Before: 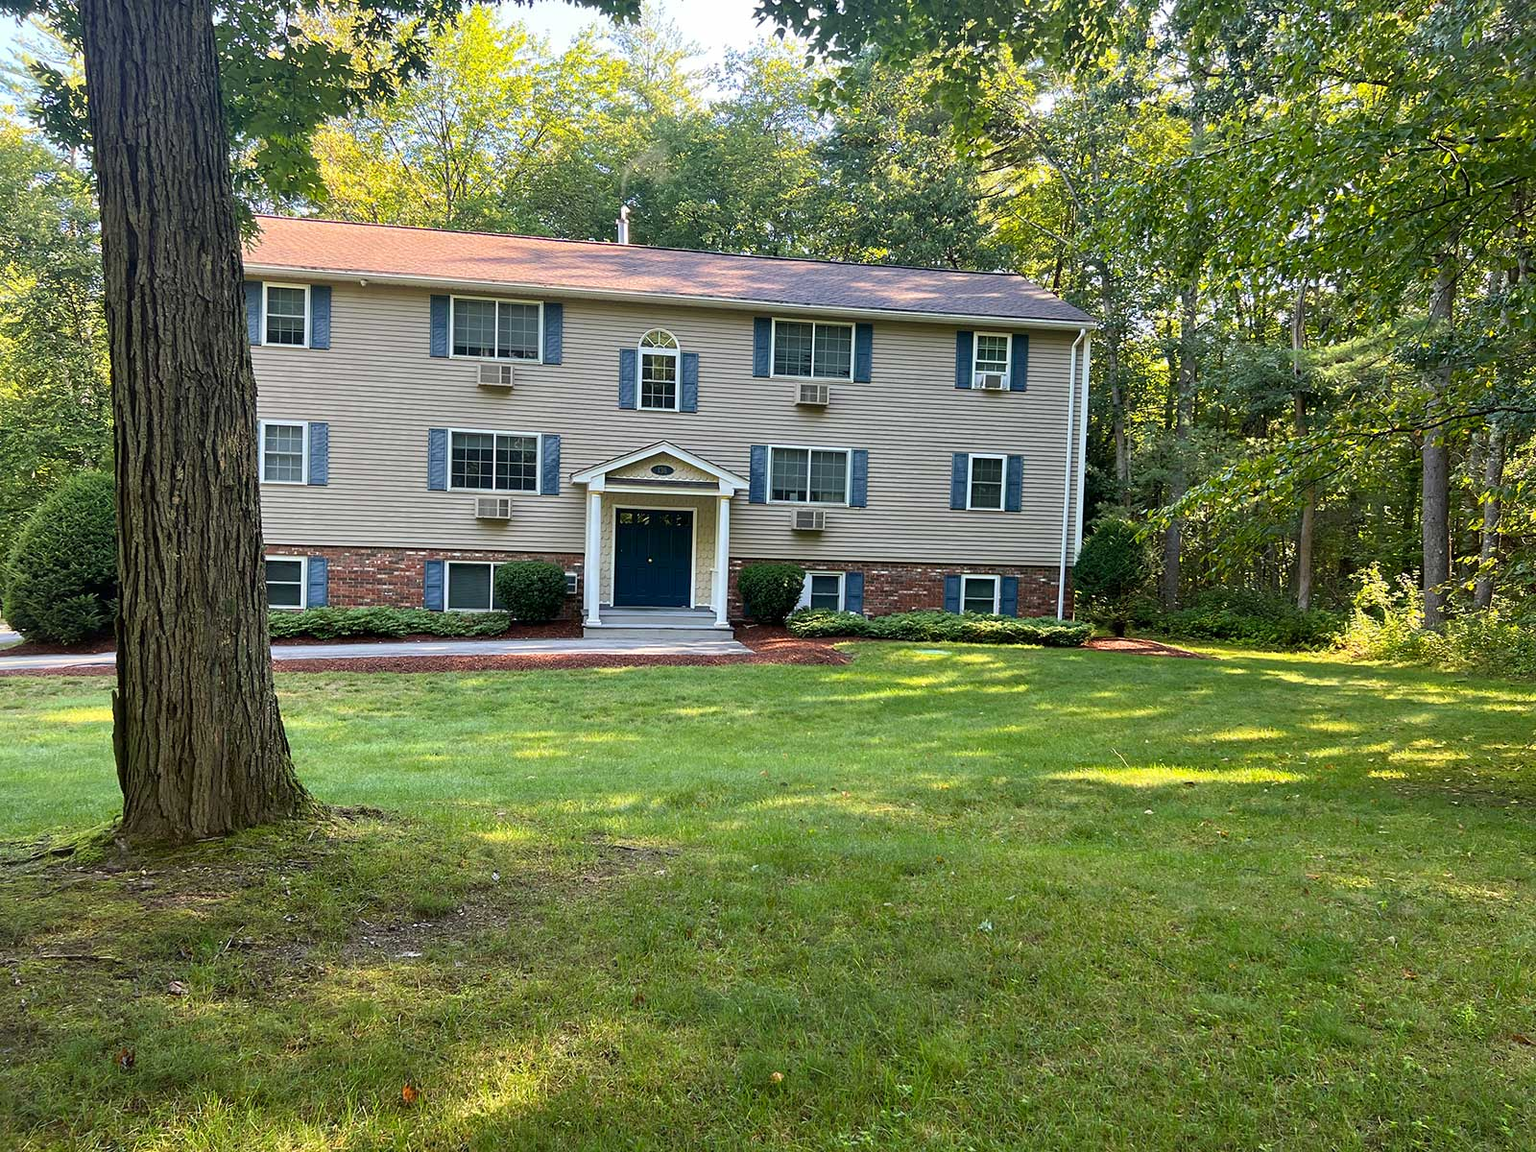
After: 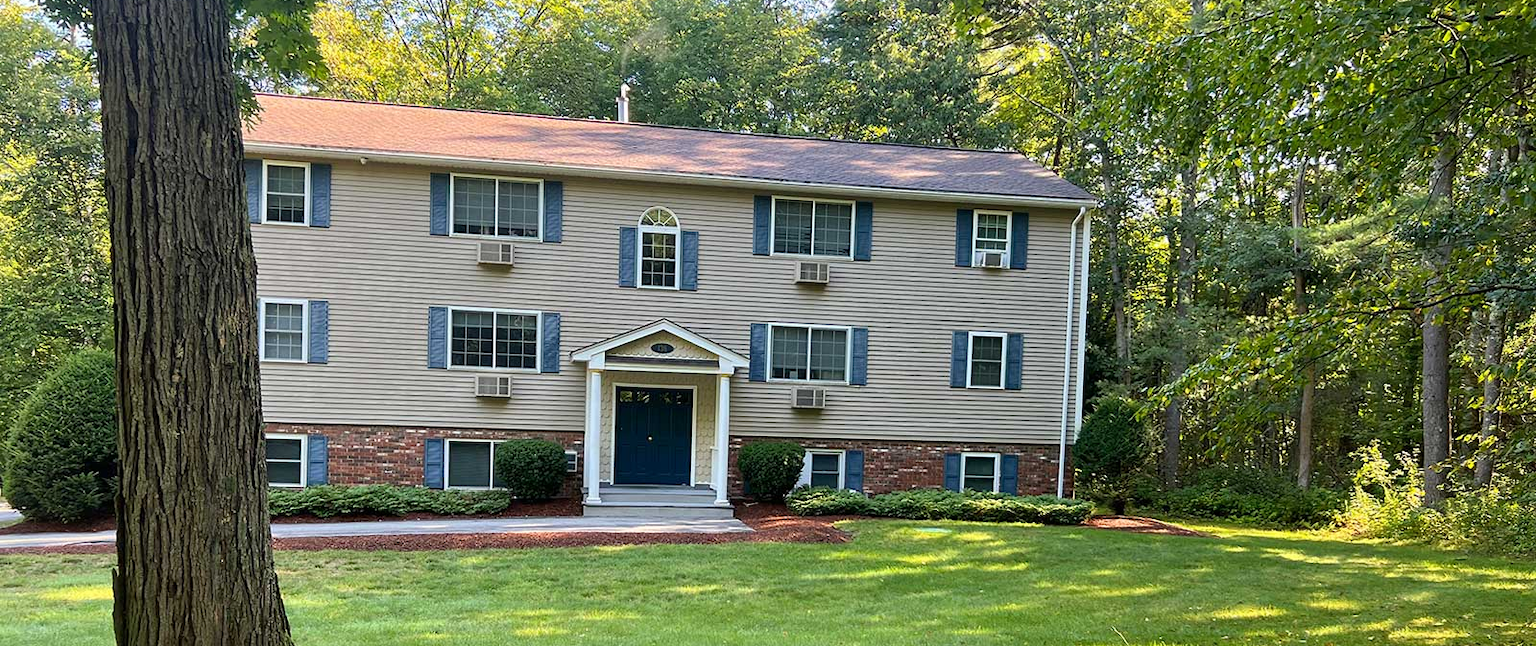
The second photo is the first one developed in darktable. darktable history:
crop and rotate: top 10.605%, bottom 33.274%
exposure: compensate highlight preservation false
white balance: red 1, blue 1
